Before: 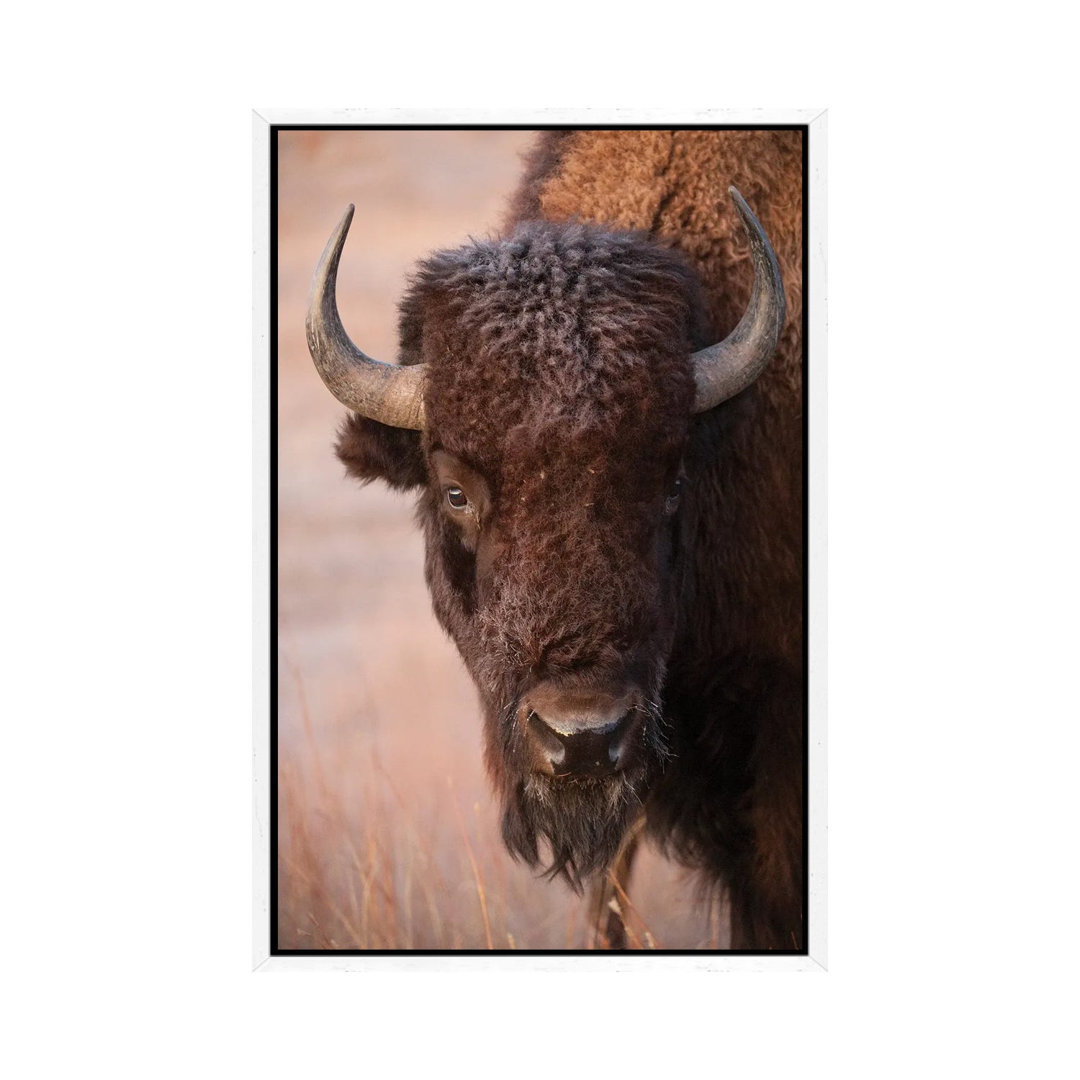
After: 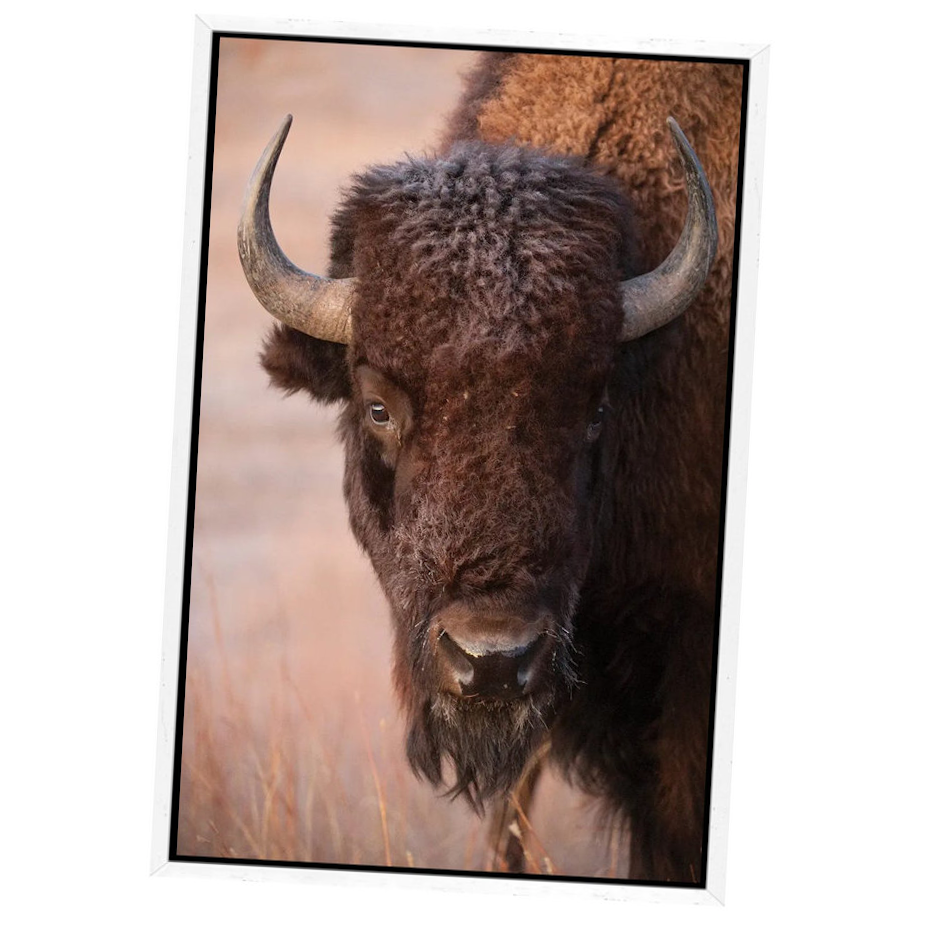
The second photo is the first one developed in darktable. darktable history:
crop and rotate: angle -3.04°, left 5.262%, top 5.23%, right 4.622%, bottom 4.565%
